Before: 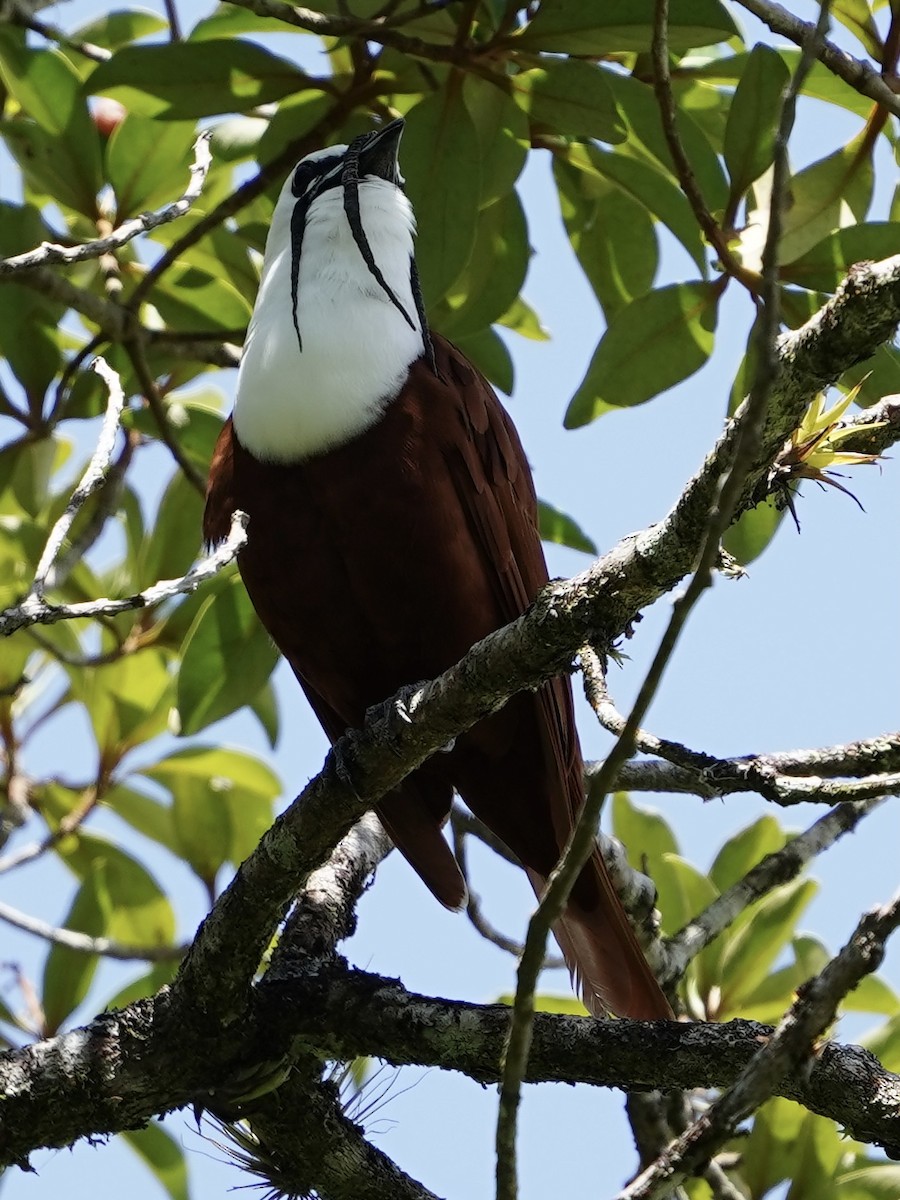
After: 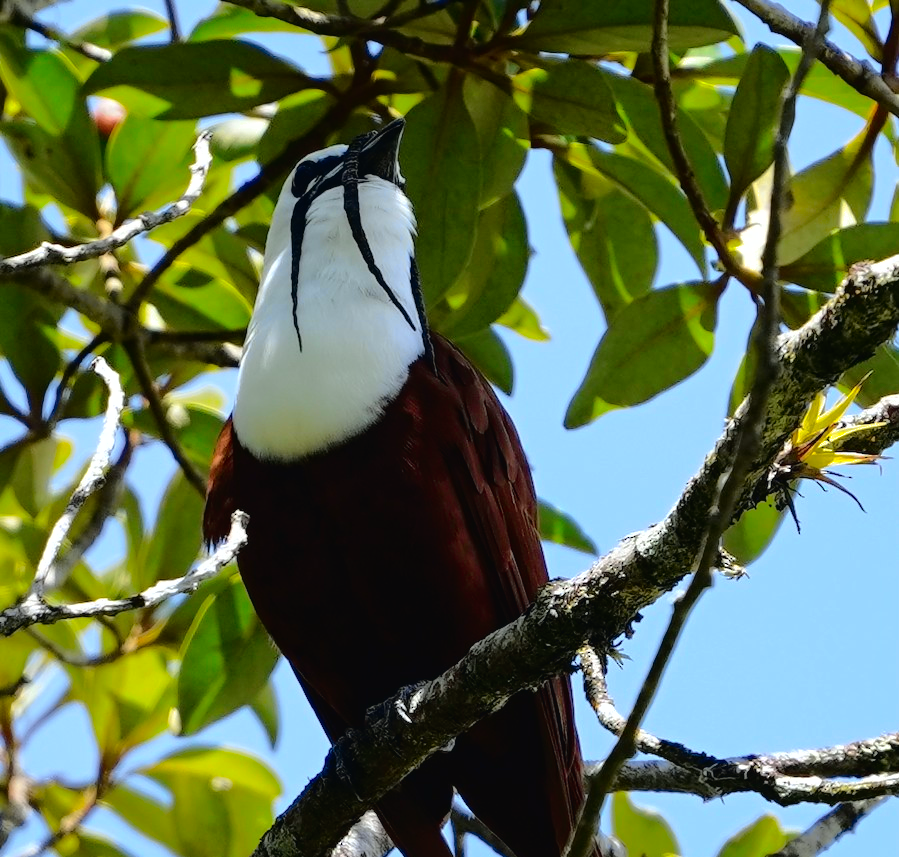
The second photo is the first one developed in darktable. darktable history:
shadows and highlights: shadows 40, highlights -60
tone curve: curves: ch0 [(0.014, 0.013) (0.088, 0.043) (0.208, 0.176) (0.257, 0.267) (0.406, 0.483) (0.489, 0.556) (0.667, 0.73) (0.793, 0.851) (0.994, 0.974)]; ch1 [(0, 0) (0.161, 0.092) (0.35, 0.33) (0.392, 0.392) (0.457, 0.467) (0.505, 0.497) (0.537, 0.518) (0.553, 0.53) (0.58, 0.567) (0.739, 0.697) (1, 1)]; ch2 [(0, 0) (0.346, 0.362) (0.448, 0.419) (0.502, 0.499) (0.533, 0.517) (0.556, 0.533) (0.629, 0.619) (0.717, 0.678) (1, 1)], color space Lab, independent channels, preserve colors none
color balance: lift [1, 1.001, 0.999, 1.001], gamma [1, 1.004, 1.007, 0.993], gain [1, 0.991, 0.987, 1.013], contrast 10%, output saturation 120%
white balance: emerald 1
crop: bottom 28.576%
